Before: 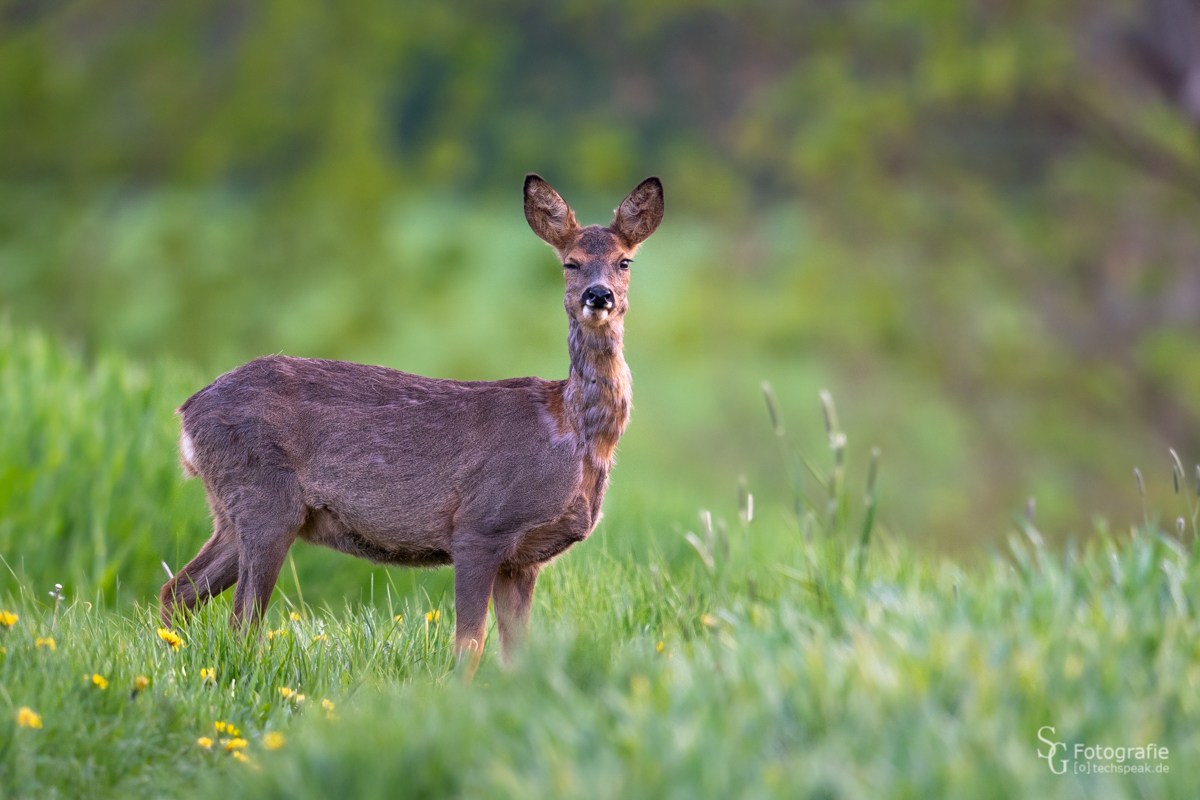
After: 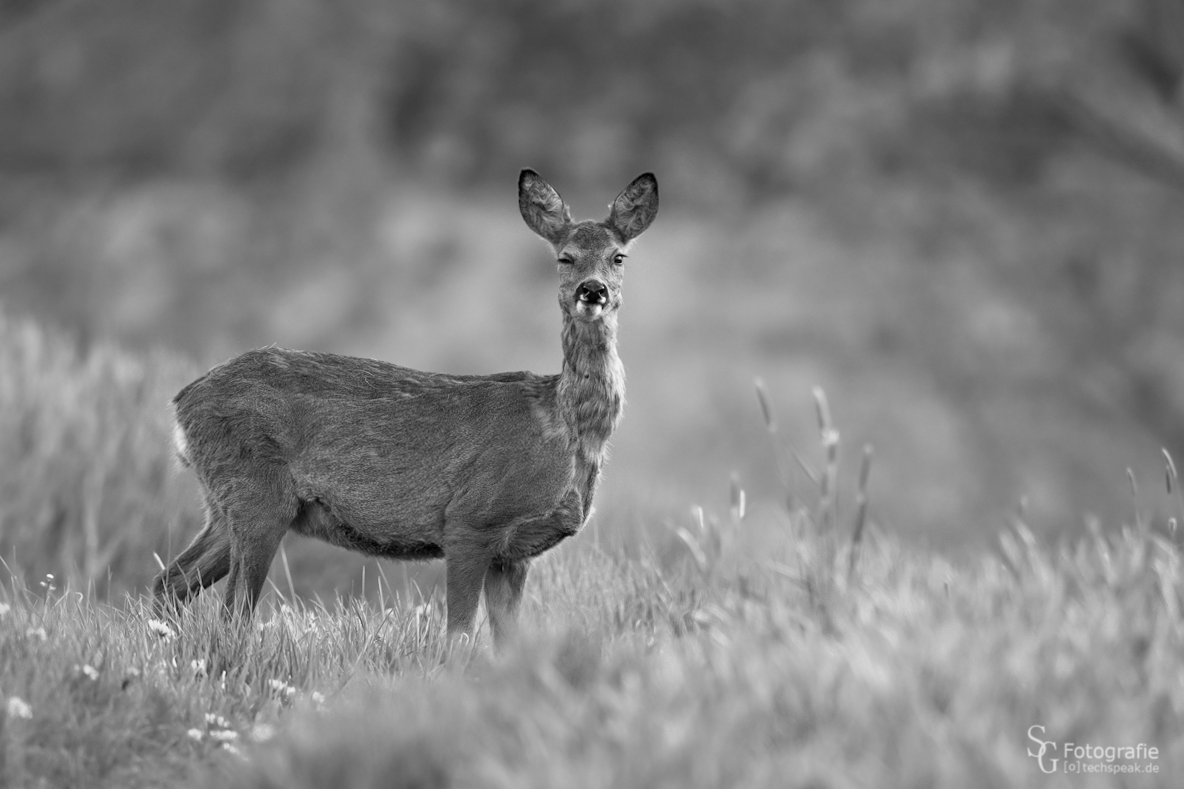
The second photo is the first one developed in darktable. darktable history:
crop and rotate: angle -0.5°
white balance: red 1.004, blue 1.024
monochrome: on, module defaults
exposure: exposure -0.041 EV, compensate highlight preservation false
